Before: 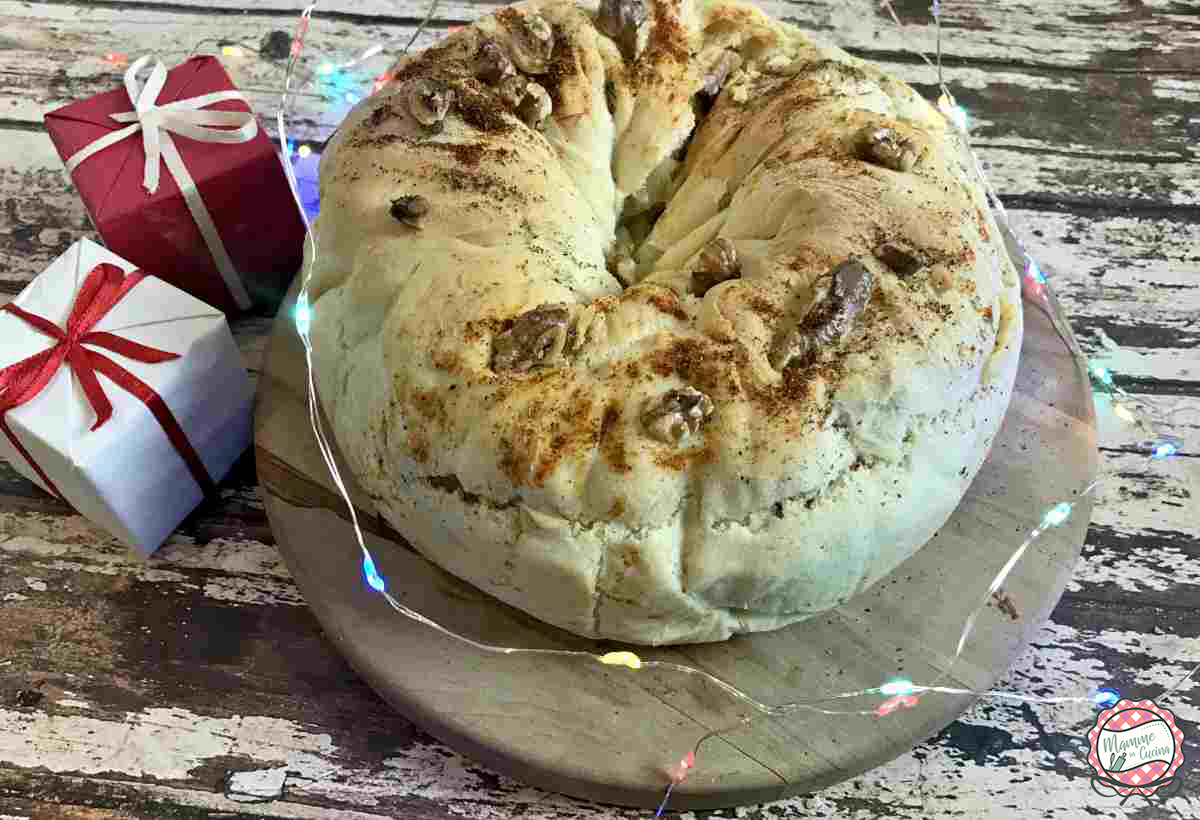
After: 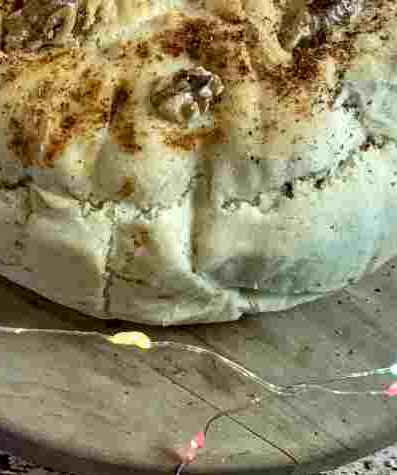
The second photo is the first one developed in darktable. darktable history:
local contrast: detail 130%
crop: left 40.898%, top 39.084%, right 25.943%, bottom 2.972%
